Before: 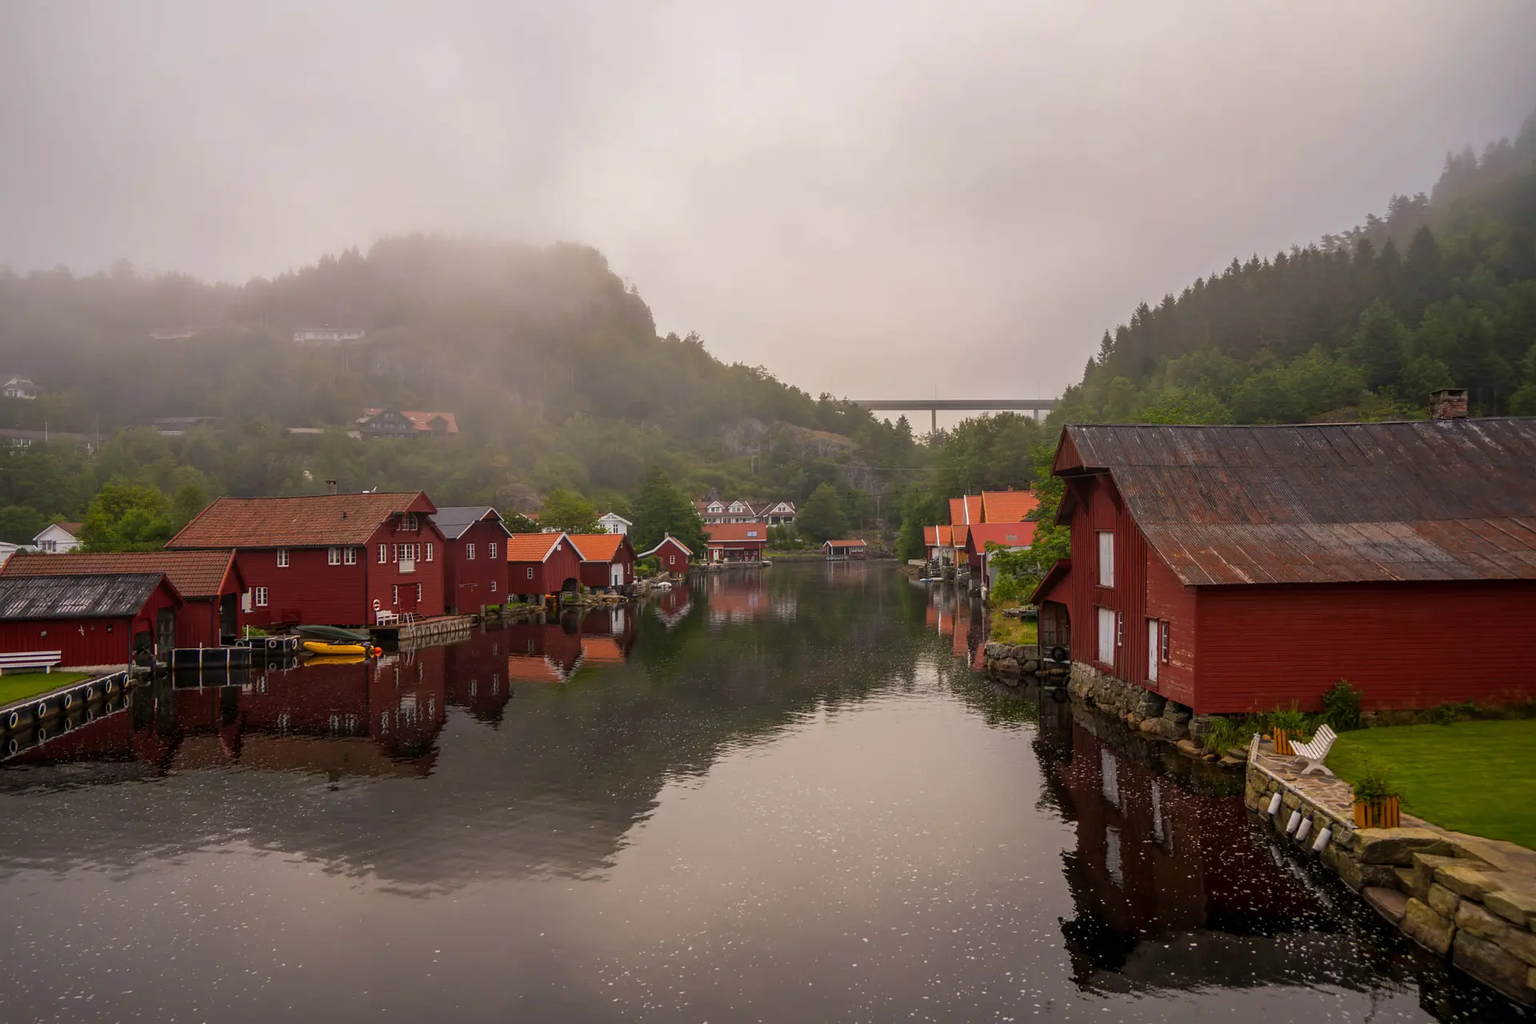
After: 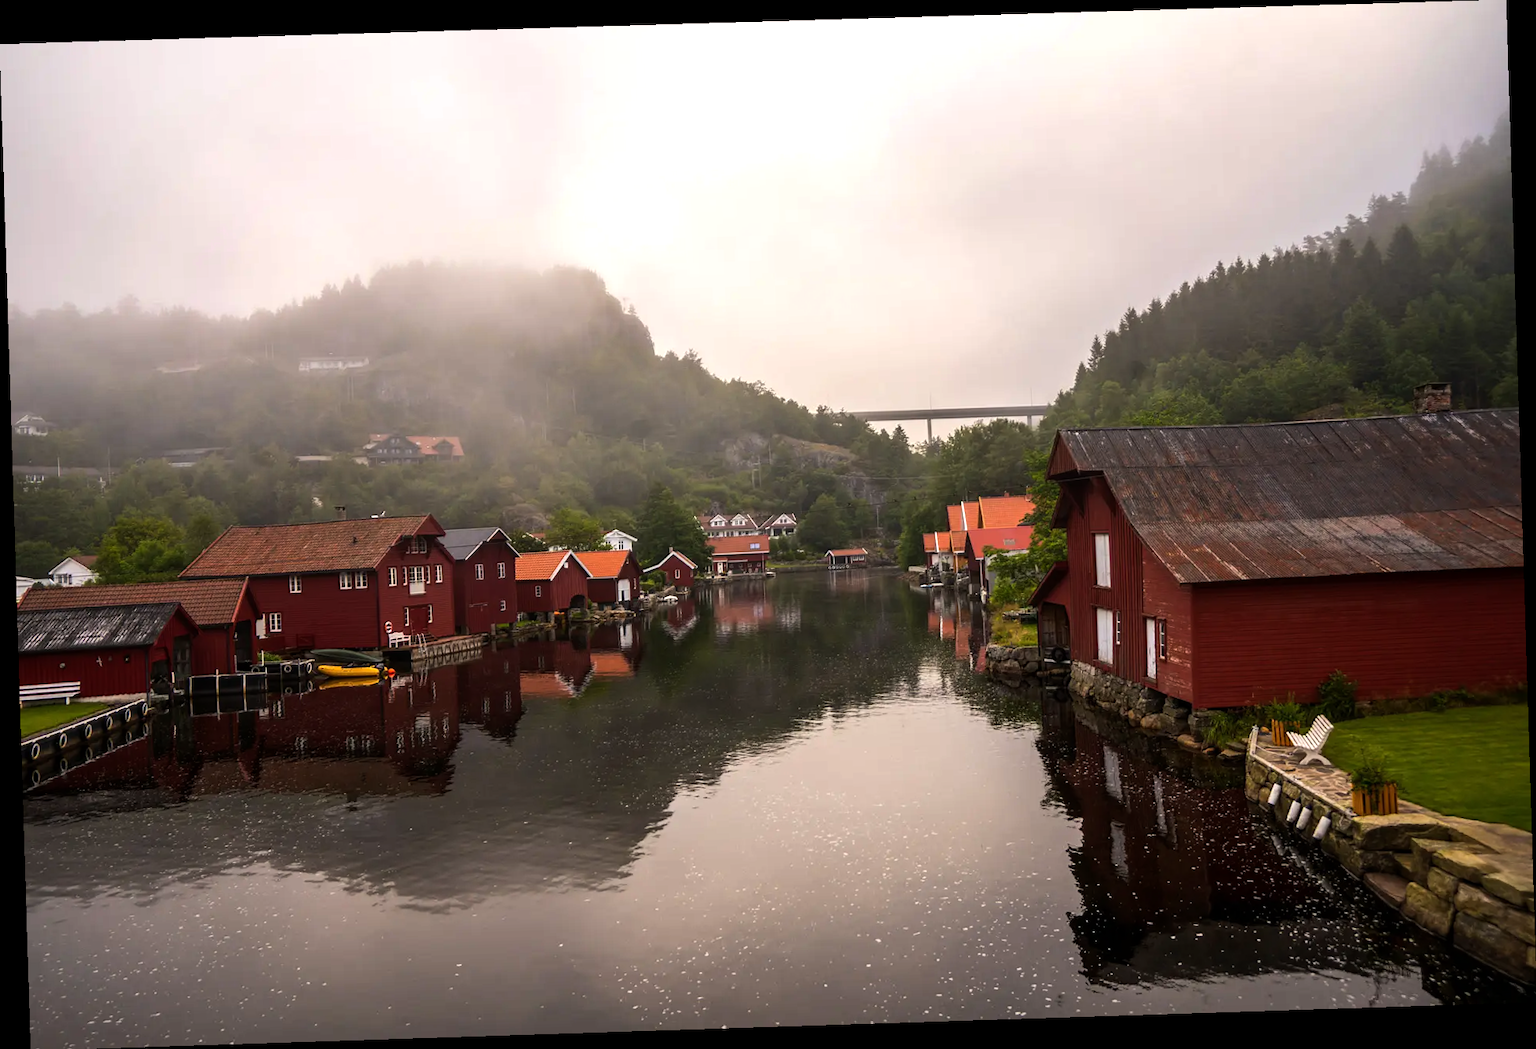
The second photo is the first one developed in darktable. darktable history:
tone equalizer: -8 EV -0.75 EV, -7 EV -0.7 EV, -6 EV -0.6 EV, -5 EV -0.4 EV, -3 EV 0.4 EV, -2 EV 0.6 EV, -1 EV 0.7 EV, +0 EV 0.75 EV, edges refinement/feathering 500, mask exposure compensation -1.57 EV, preserve details no
rotate and perspective: rotation -1.77°, lens shift (horizontal) 0.004, automatic cropping off
